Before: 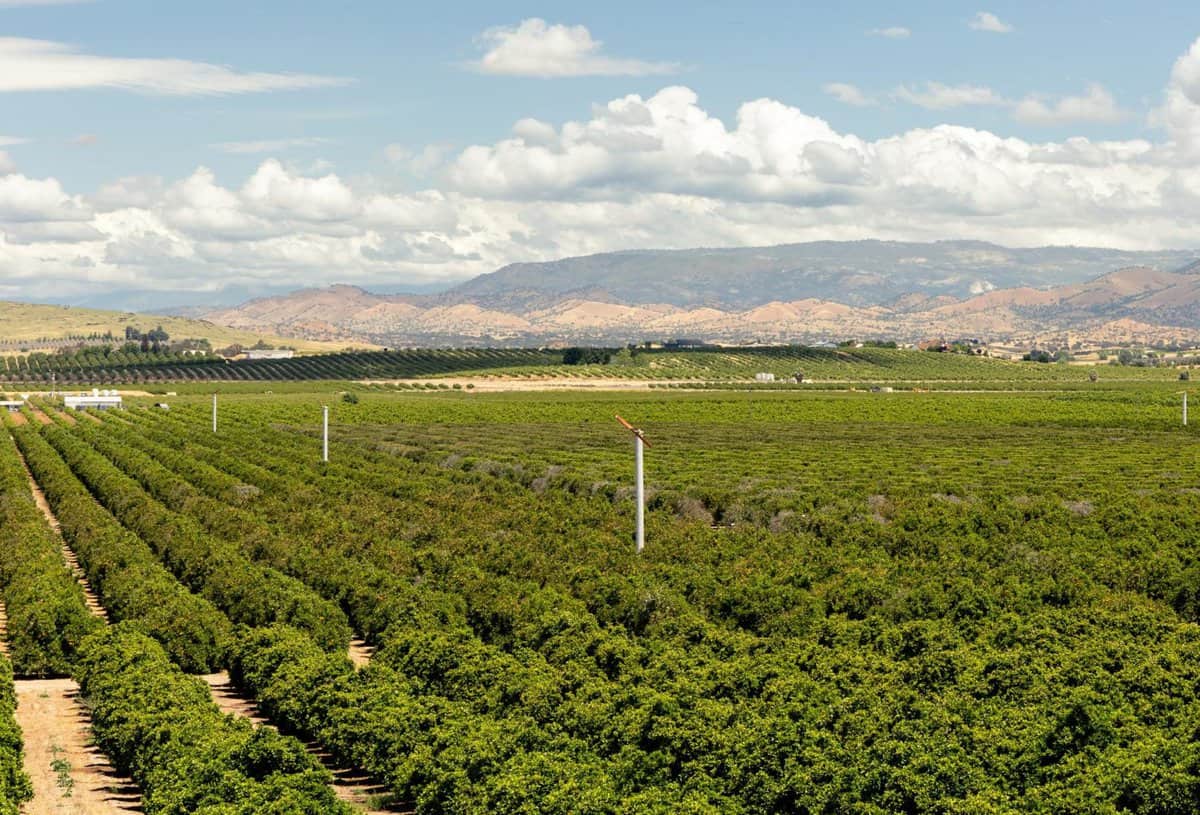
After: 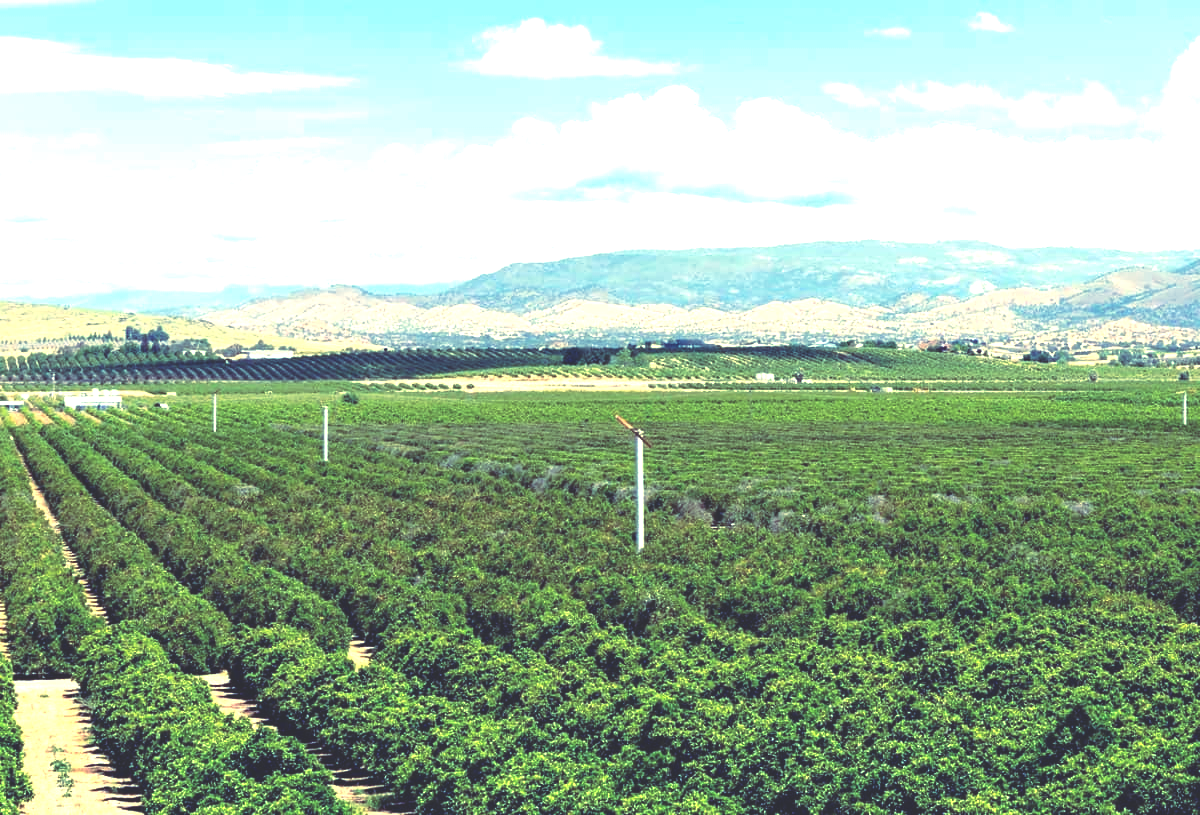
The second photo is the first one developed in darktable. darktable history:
rgb curve: curves: ch0 [(0, 0.186) (0.314, 0.284) (0.576, 0.466) (0.805, 0.691) (0.936, 0.886)]; ch1 [(0, 0.186) (0.314, 0.284) (0.581, 0.534) (0.771, 0.746) (0.936, 0.958)]; ch2 [(0, 0.216) (0.275, 0.39) (1, 1)], mode RGB, independent channels, compensate middle gray true, preserve colors none
exposure: black level correction 0, exposure 1.015 EV, compensate exposure bias true, compensate highlight preservation false
